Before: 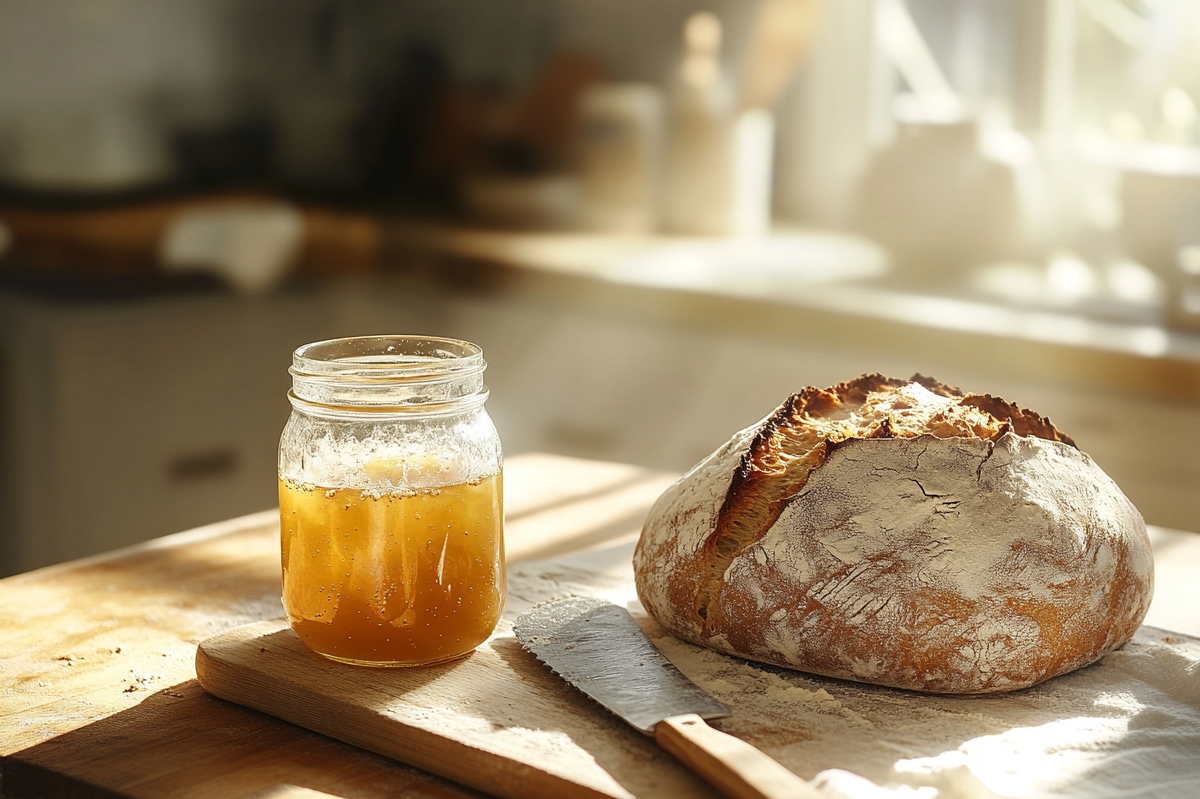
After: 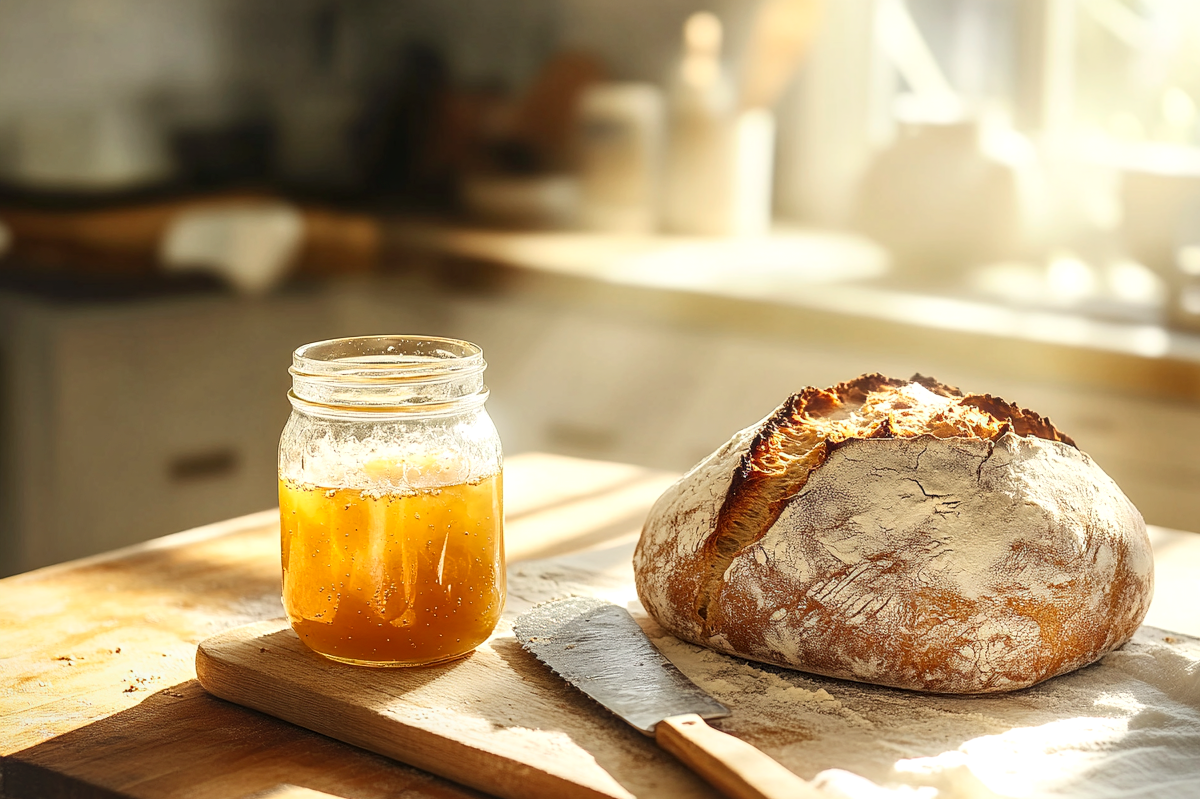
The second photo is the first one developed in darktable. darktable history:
contrast brightness saturation: contrast 0.2, brightness 0.16, saturation 0.22
local contrast: on, module defaults
